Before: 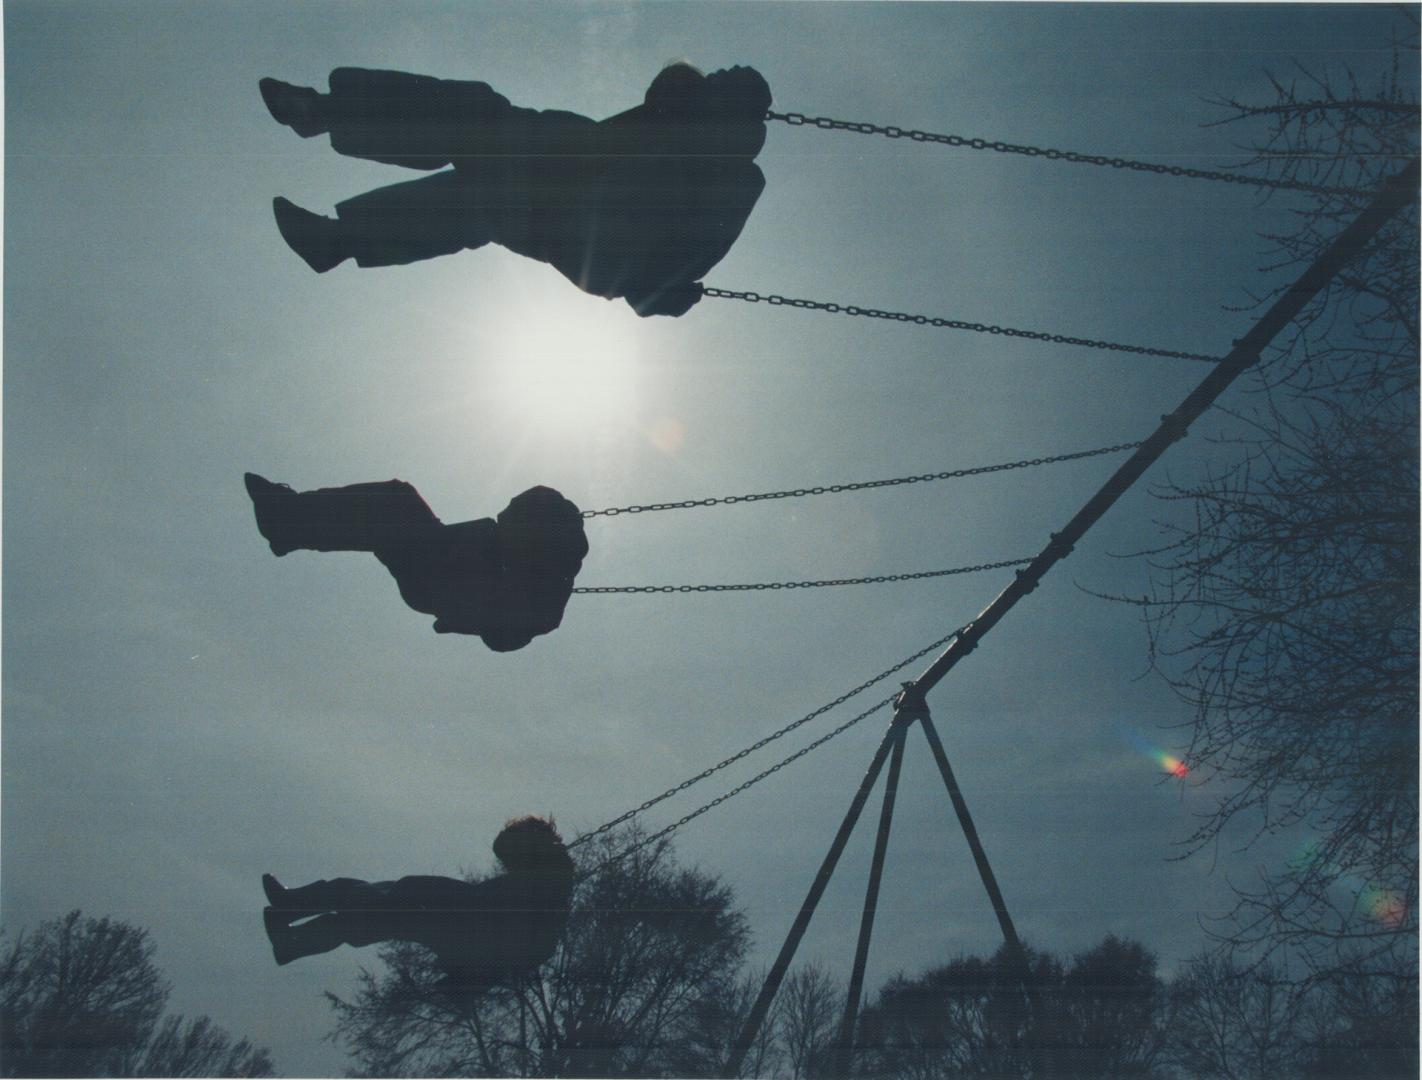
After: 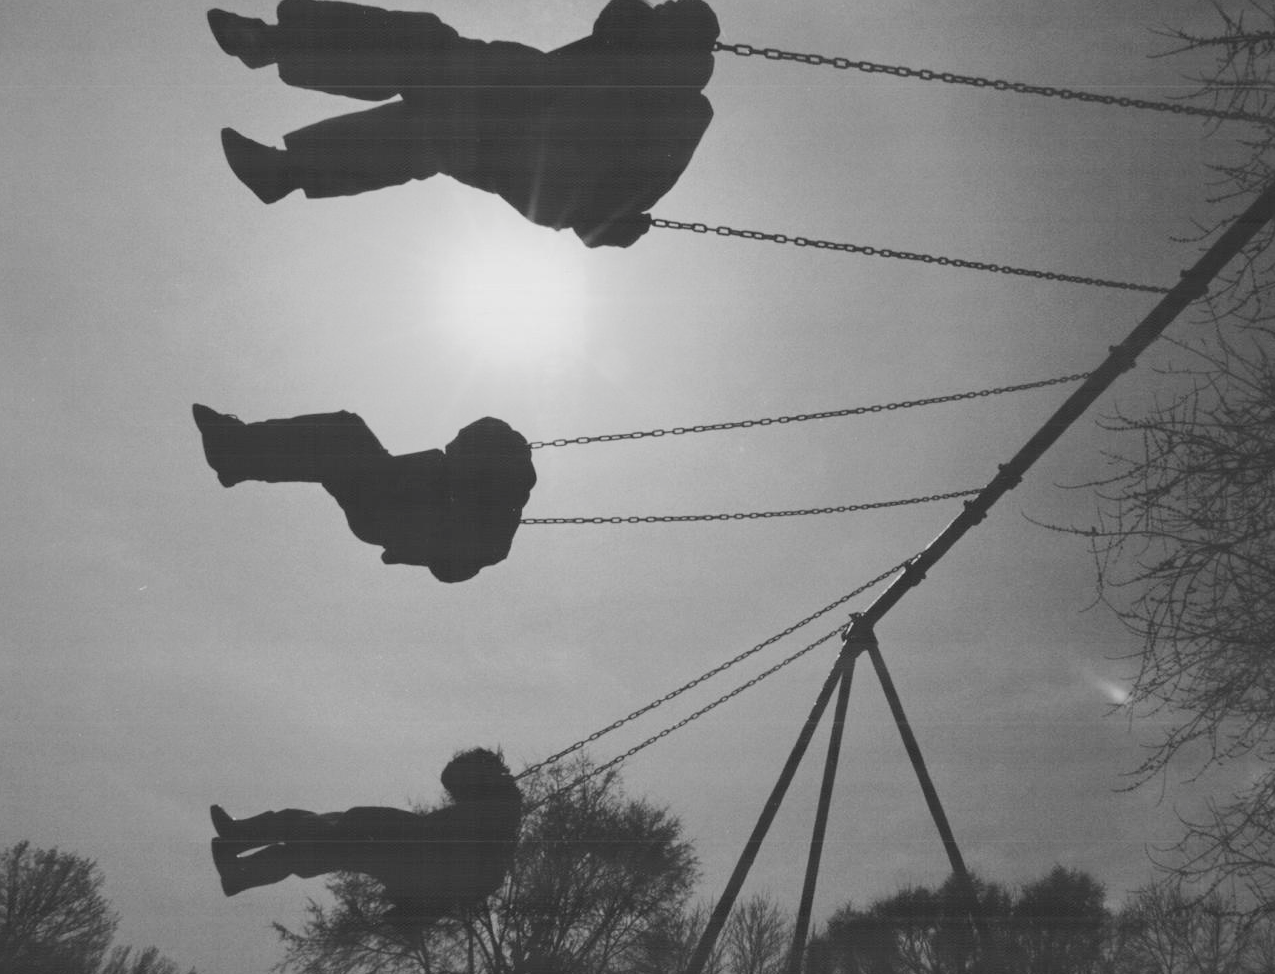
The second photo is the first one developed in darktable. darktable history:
crop: left 3.702%, top 6.443%, right 6.581%, bottom 3.298%
color correction: highlights b* -0.031
exposure: black level correction -0.004, exposure 0.054 EV, compensate highlight preservation false
tone curve: curves: ch0 [(0, 0.023) (0.037, 0.04) (0.131, 0.128) (0.304, 0.331) (0.504, 0.584) (0.616, 0.687) (0.704, 0.764) (0.808, 0.823) (1, 1)]; ch1 [(0, 0) (0.301, 0.3) (0.477, 0.472) (0.493, 0.497) (0.508, 0.501) (0.544, 0.541) (0.563, 0.565) (0.626, 0.66) (0.721, 0.776) (1, 1)]; ch2 [(0, 0) (0.249, 0.216) (0.349, 0.343) (0.424, 0.442) (0.476, 0.483) (0.502, 0.5) (0.517, 0.519) (0.532, 0.553) (0.569, 0.587) (0.634, 0.628) (0.706, 0.729) (0.828, 0.742) (1, 0.9)], preserve colors none
color calibration: output gray [0.21, 0.42, 0.37, 0], illuminant F (fluorescent), F source F9 (Cool White Deluxe 4150 K) – high CRI, x 0.374, y 0.373, temperature 4150.82 K
